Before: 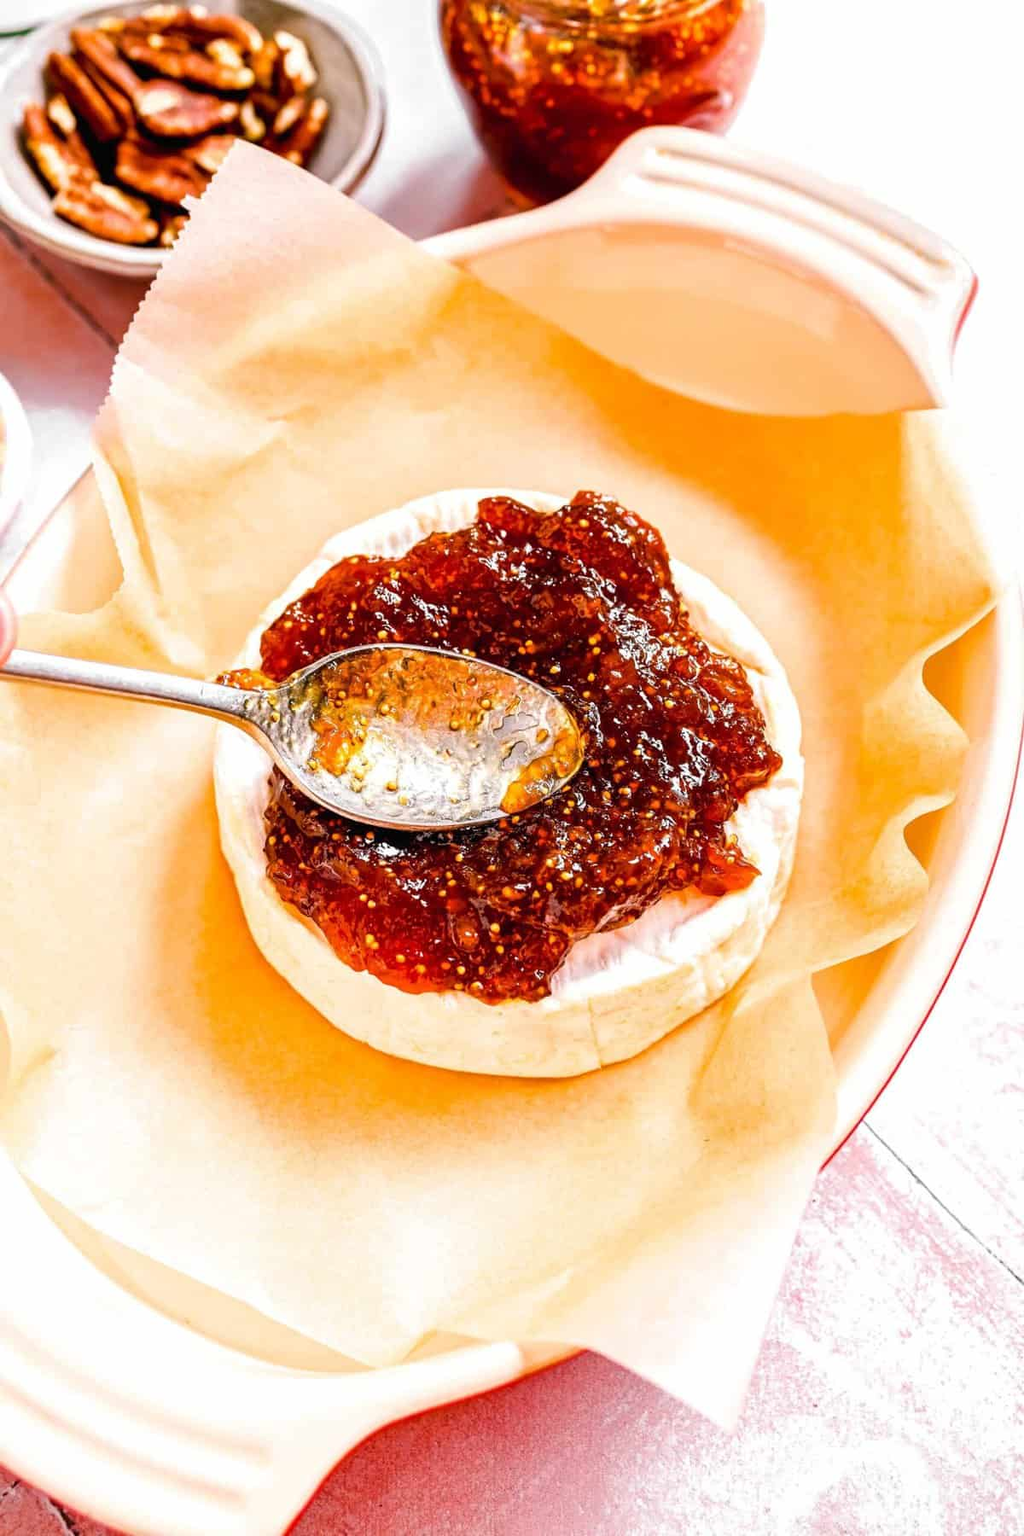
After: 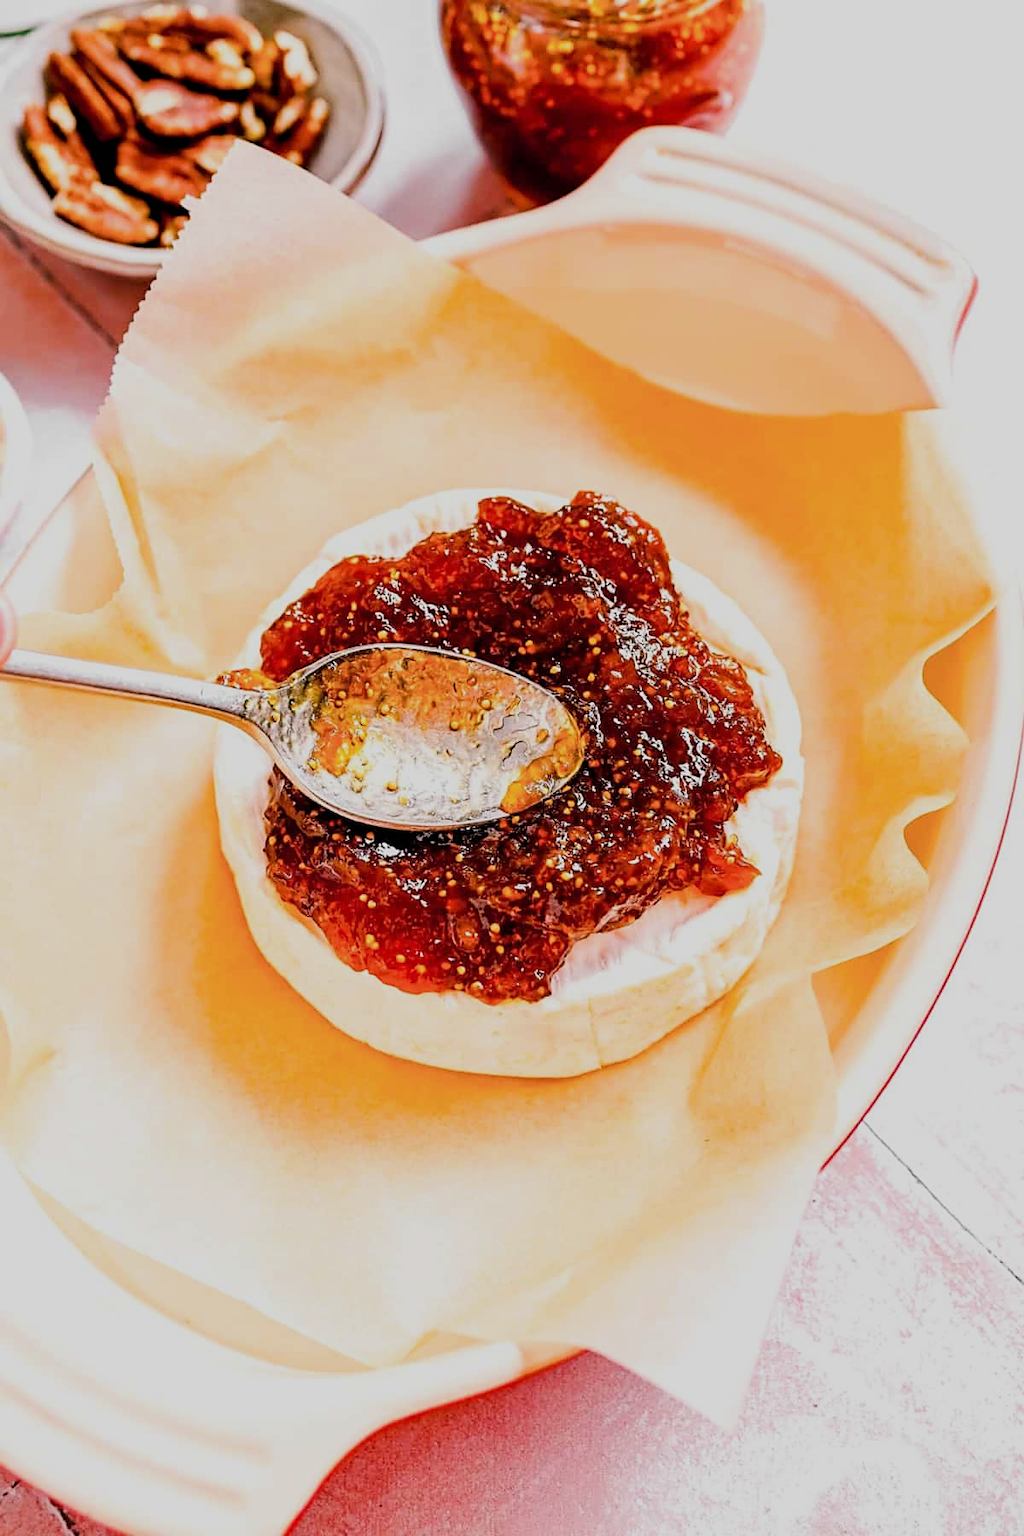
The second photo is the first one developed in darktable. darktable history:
filmic rgb: black relative exposure -7.65 EV, white relative exposure 4.56 EV, hardness 3.61
sharpen: radius 1.88, amount 0.412, threshold 1.526
